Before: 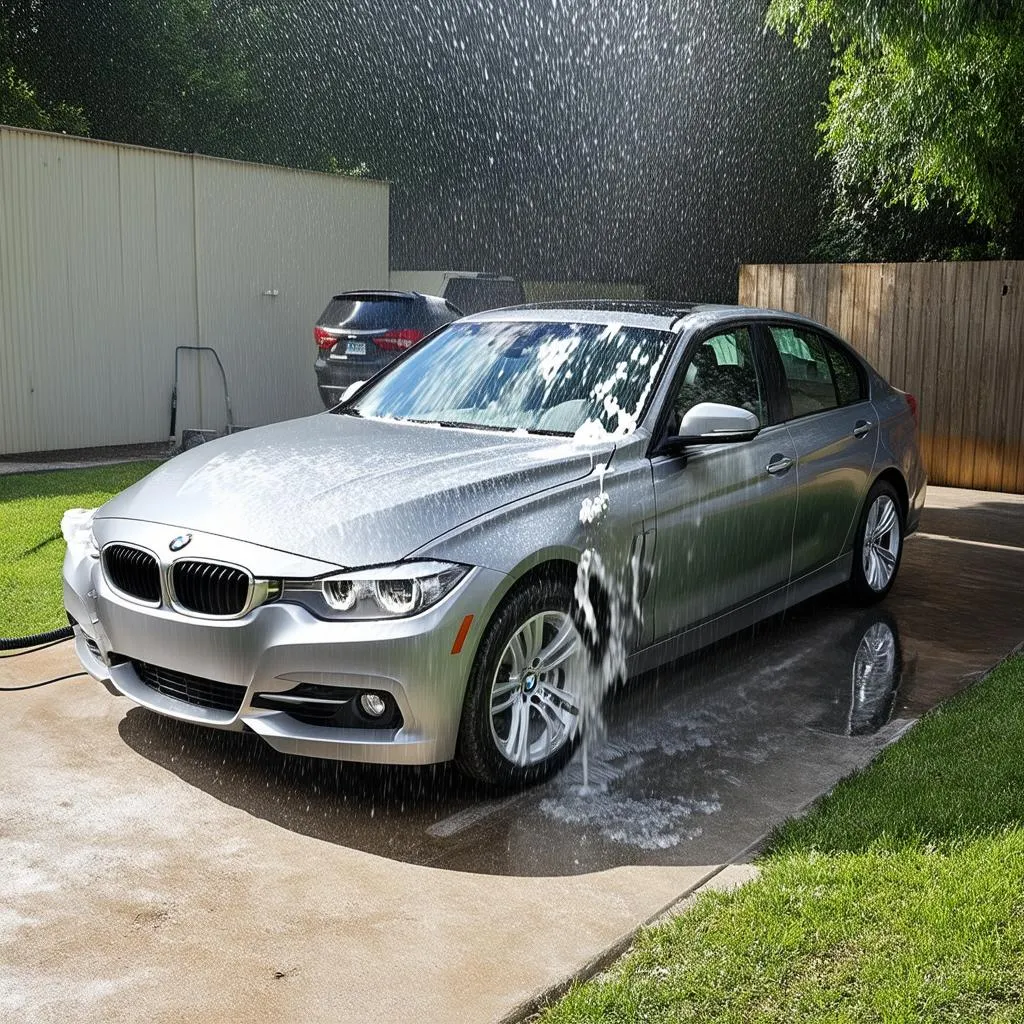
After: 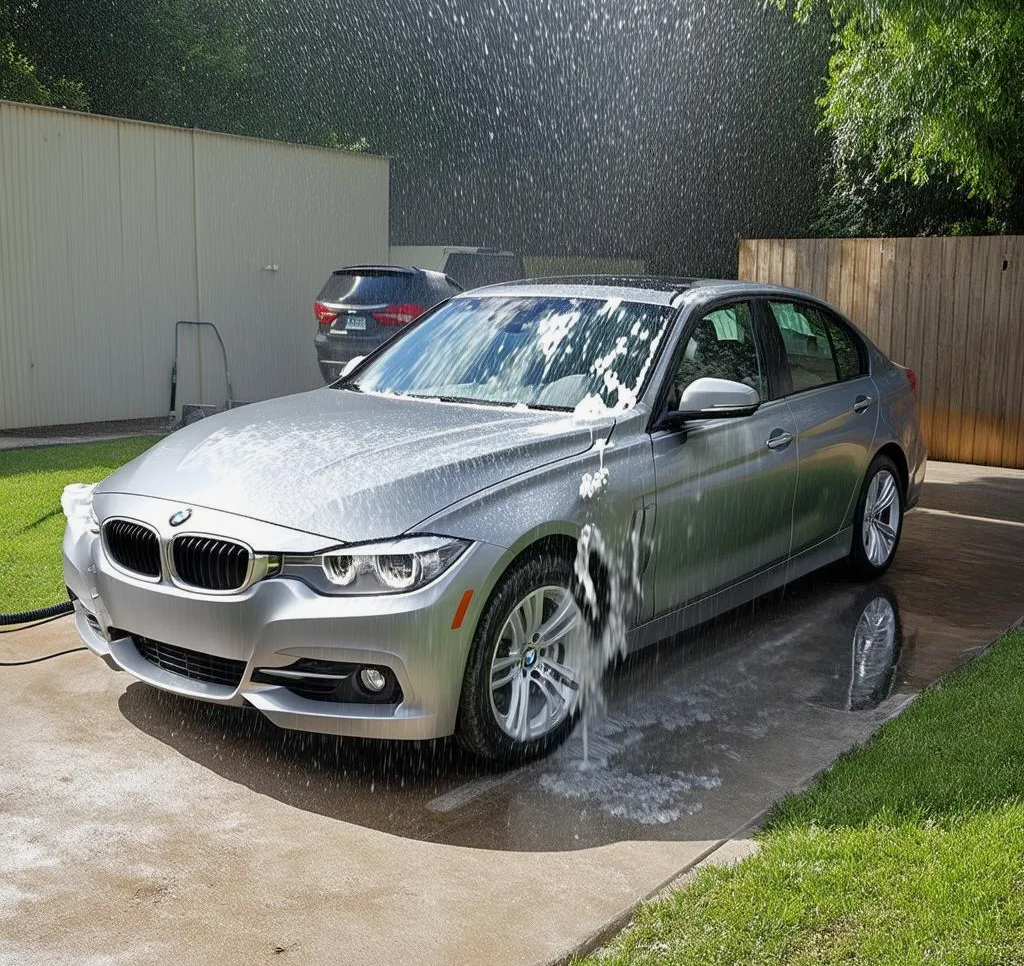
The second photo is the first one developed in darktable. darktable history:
crop and rotate: top 2.448%, bottom 3.209%
exposure: exposure 0.203 EV, compensate highlight preservation false
tone equalizer: -8 EV 0.263 EV, -7 EV 0.445 EV, -6 EV 0.438 EV, -5 EV 0.241 EV, -3 EV -0.259 EV, -2 EV -0.429 EV, -1 EV -0.393 EV, +0 EV -0.26 EV, edges refinement/feathering 500, mask exposure compensation -1.57 EV, preserve details no
